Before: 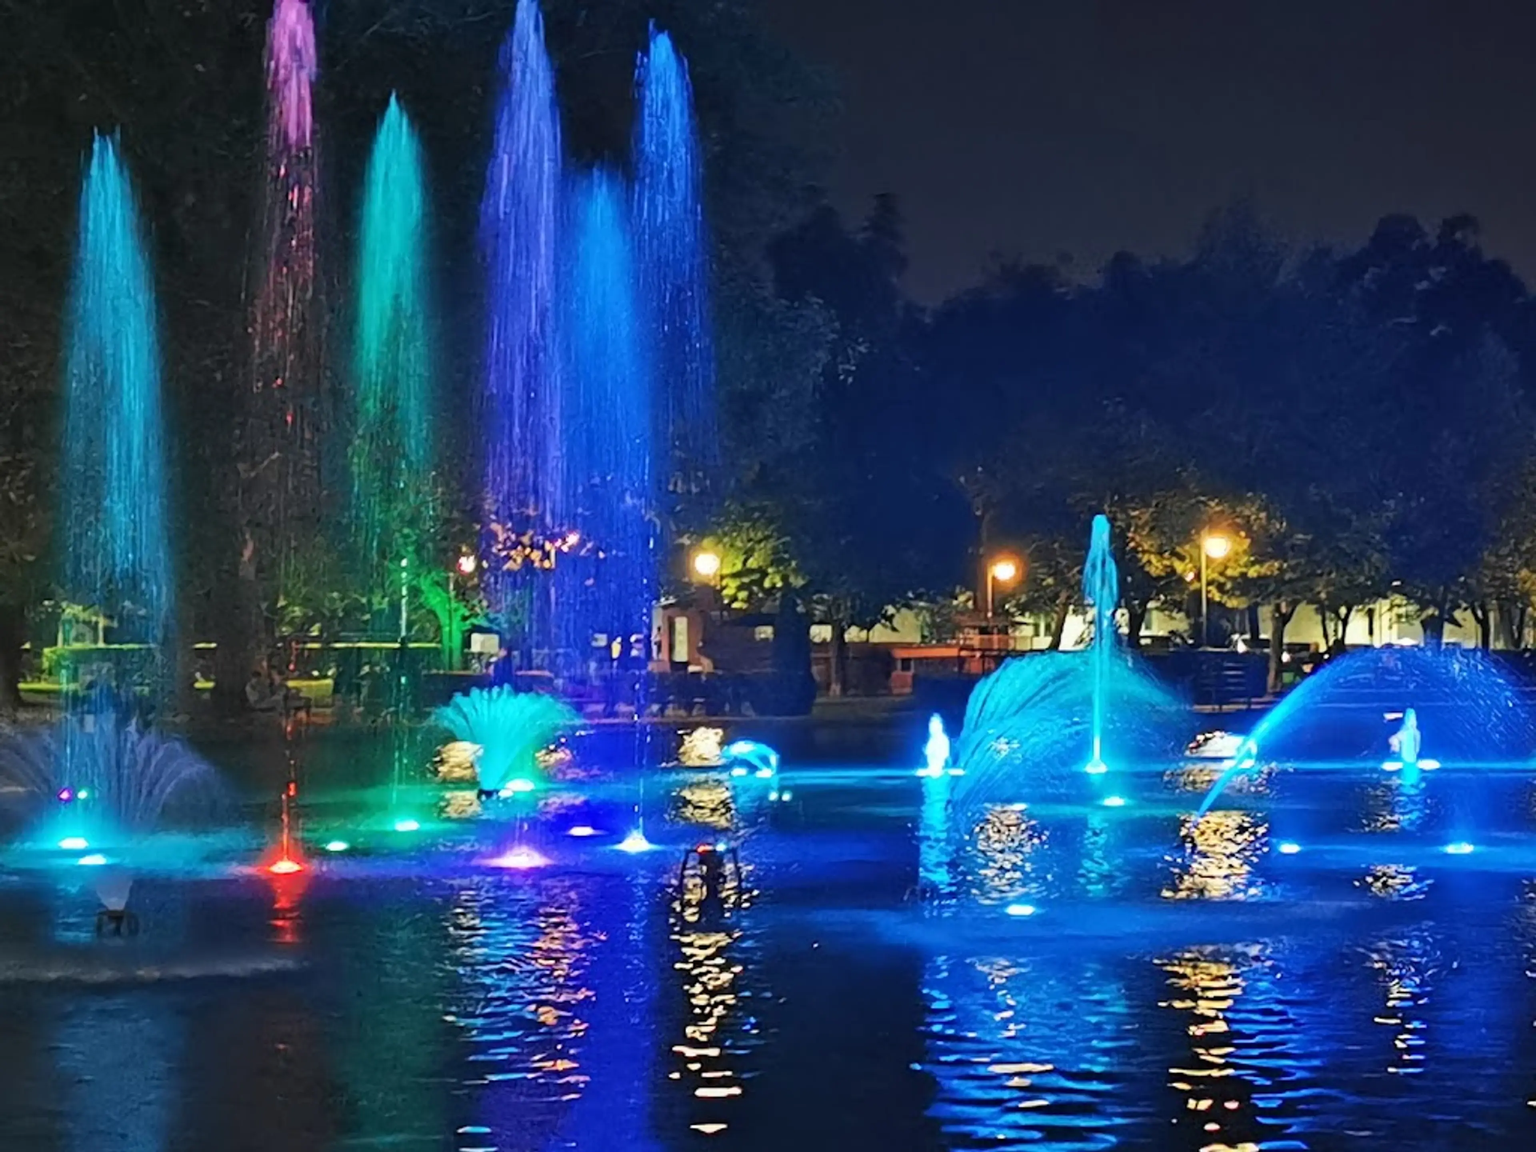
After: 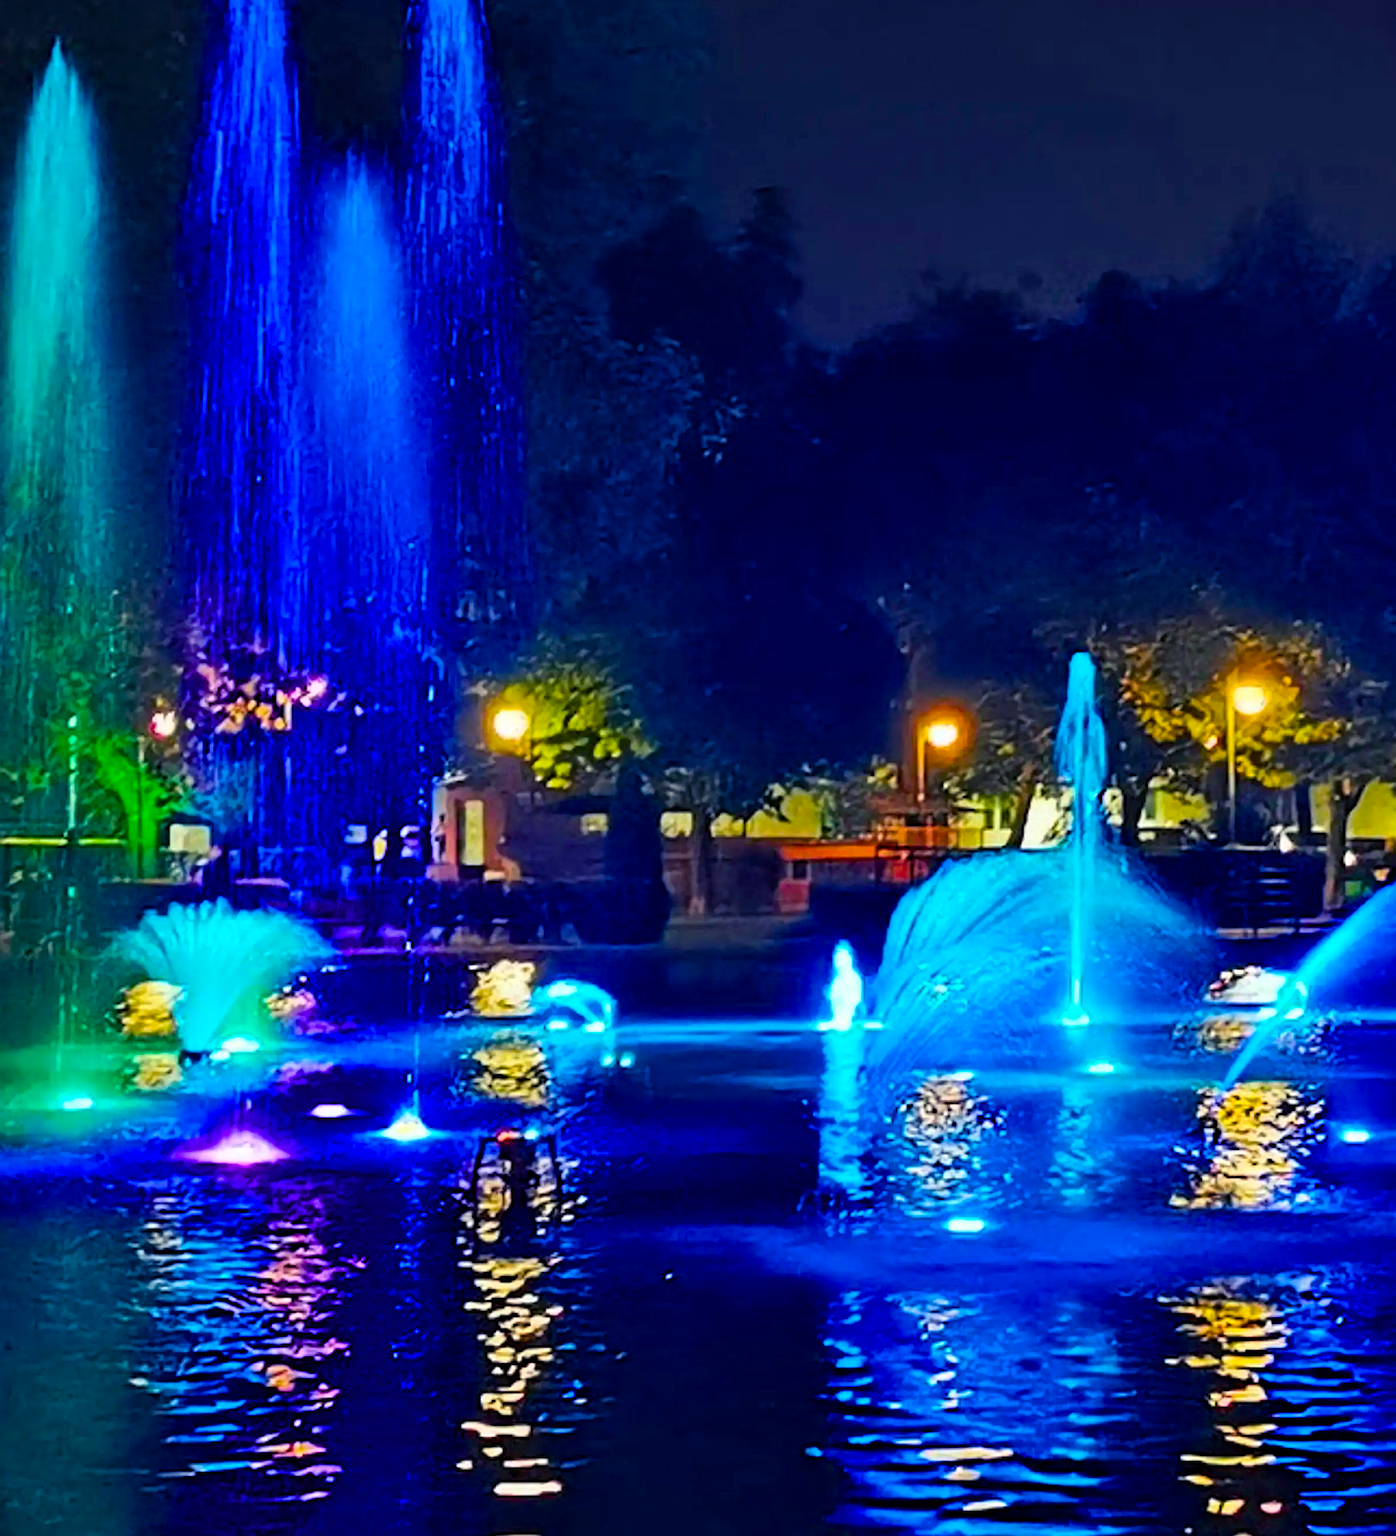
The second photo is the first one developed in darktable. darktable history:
sharpen: on, module defaults
color balance rgb: shadows lift › luminance -21.73%, shadows lift › chroma 6.681%, shadows lift › hue 270.34°, perceptual saturation grading › global saturation 99.659%
crop and rotate: left 23.063%, top 5.62%, right 14.157%, bottom 2.329%
